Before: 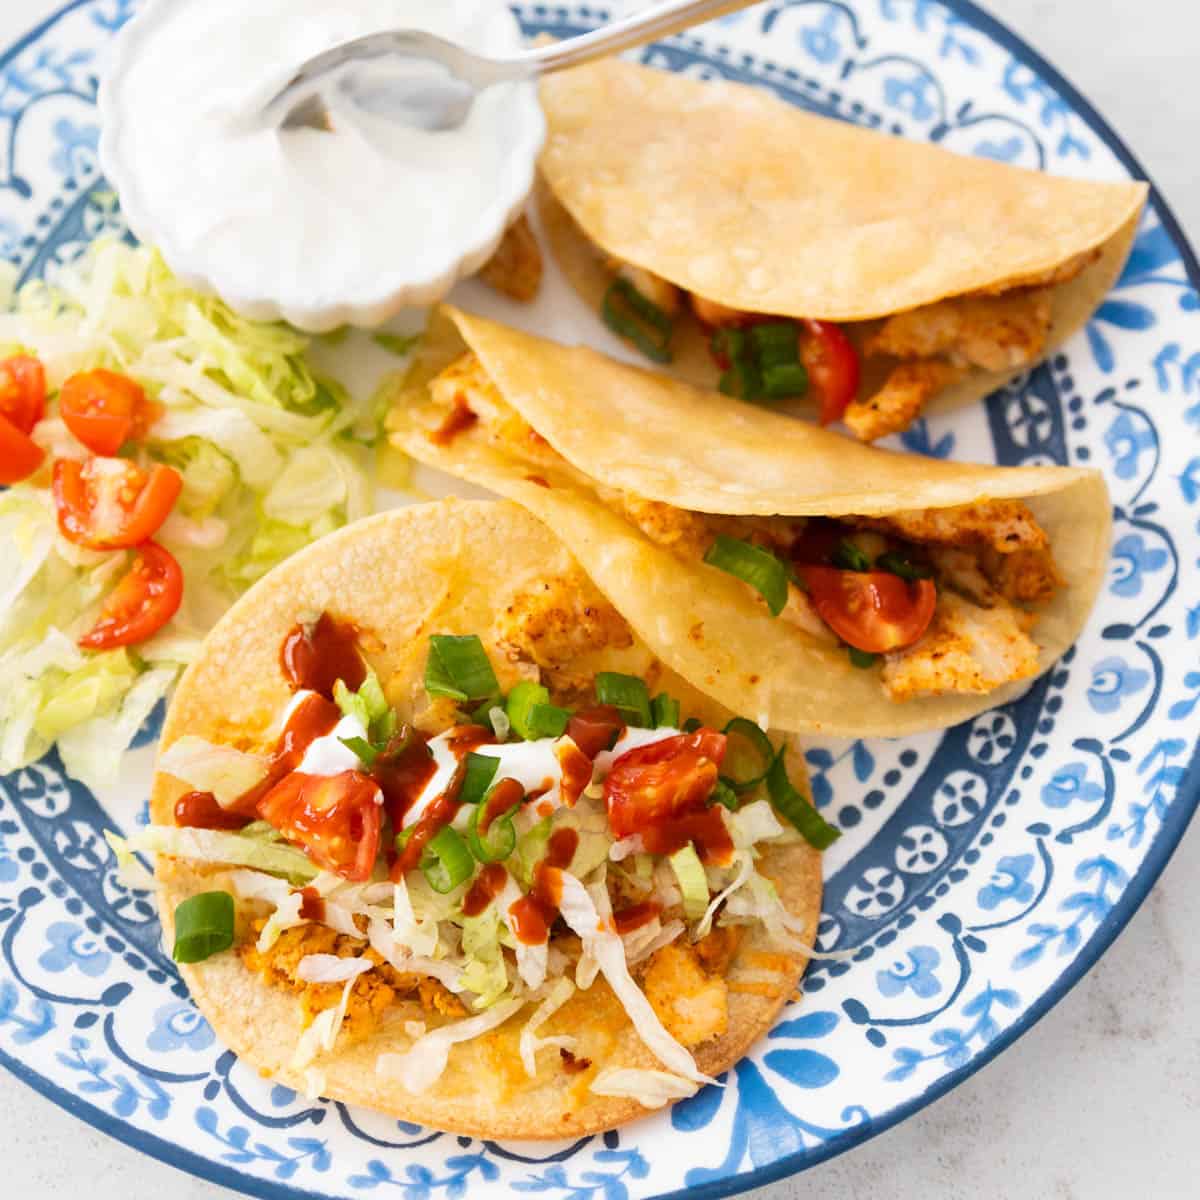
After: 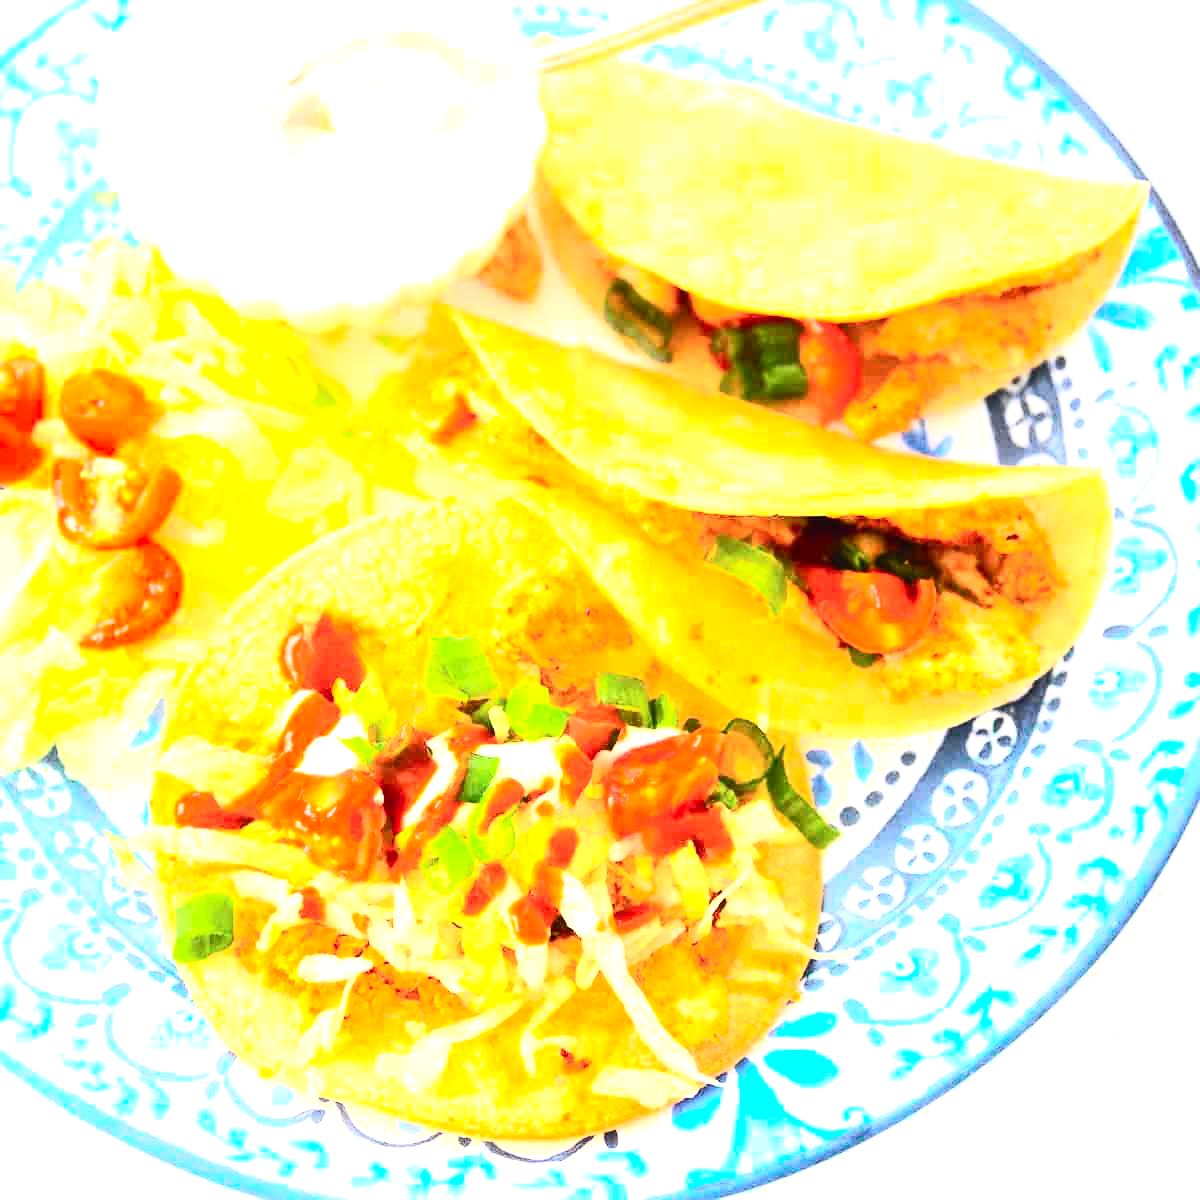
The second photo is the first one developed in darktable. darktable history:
tone equalizer: -8 EV -1.07 EV, -7 EV -0.982 EV, -6 EV -0.852 EV, -5 EV -0.573 EV, -3 EV 0.595 EV, -2 EV 0.886 EV, -1 EV 0.993 EV, +0 EV 1.08 EV, edges refinement/feathering 500, mask exposure compensation -1.57 EV, preserve details guided filter
exposure: black level correction -0.001, exposure 0.908 EV, compensate highlight preservation false
tone curve: curves: ch0 [(0, 0) (0.055, 0.057) (0.258, 0.307) (0.434, 0.543) (0.517, 0.657) (0.745, 0.874) (1, 1)]; ch1 [(0, 0) (0.346, 0.307) (0.418, 0.383) (0.46, 0.439) (0.482, 0.493) (0.502, 0.503) (0.517, 0.514) (0.55, 0.561) (0.588, 0.603) (0.646, 0.688) (1, 1)]; ch2 [(0, 0) (0.346, 0.34) (0.431, 0.45) (0.485, 0.499) (0.5, 0.503) (0.527, 0.525) (0.545, 0.562) (0.679, 0.706) (1, 1)], color space Lab, independent channels, preserve colors none
contrast brightness saturation: contrast 0.204, brightness 0.169, saturation 0.216
